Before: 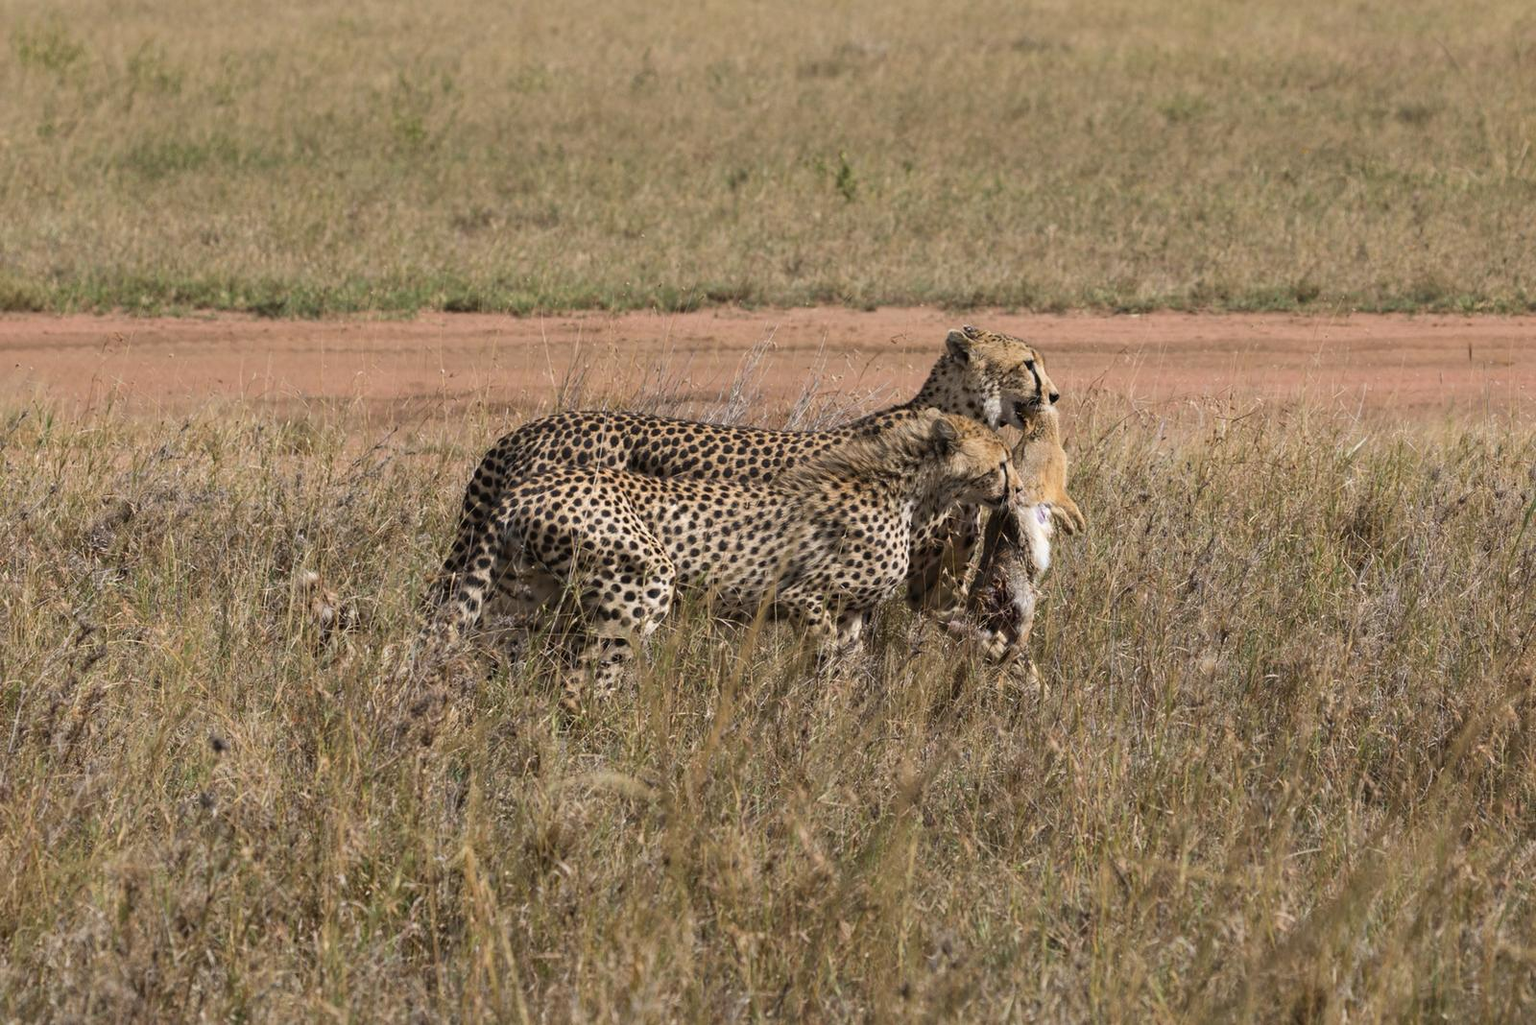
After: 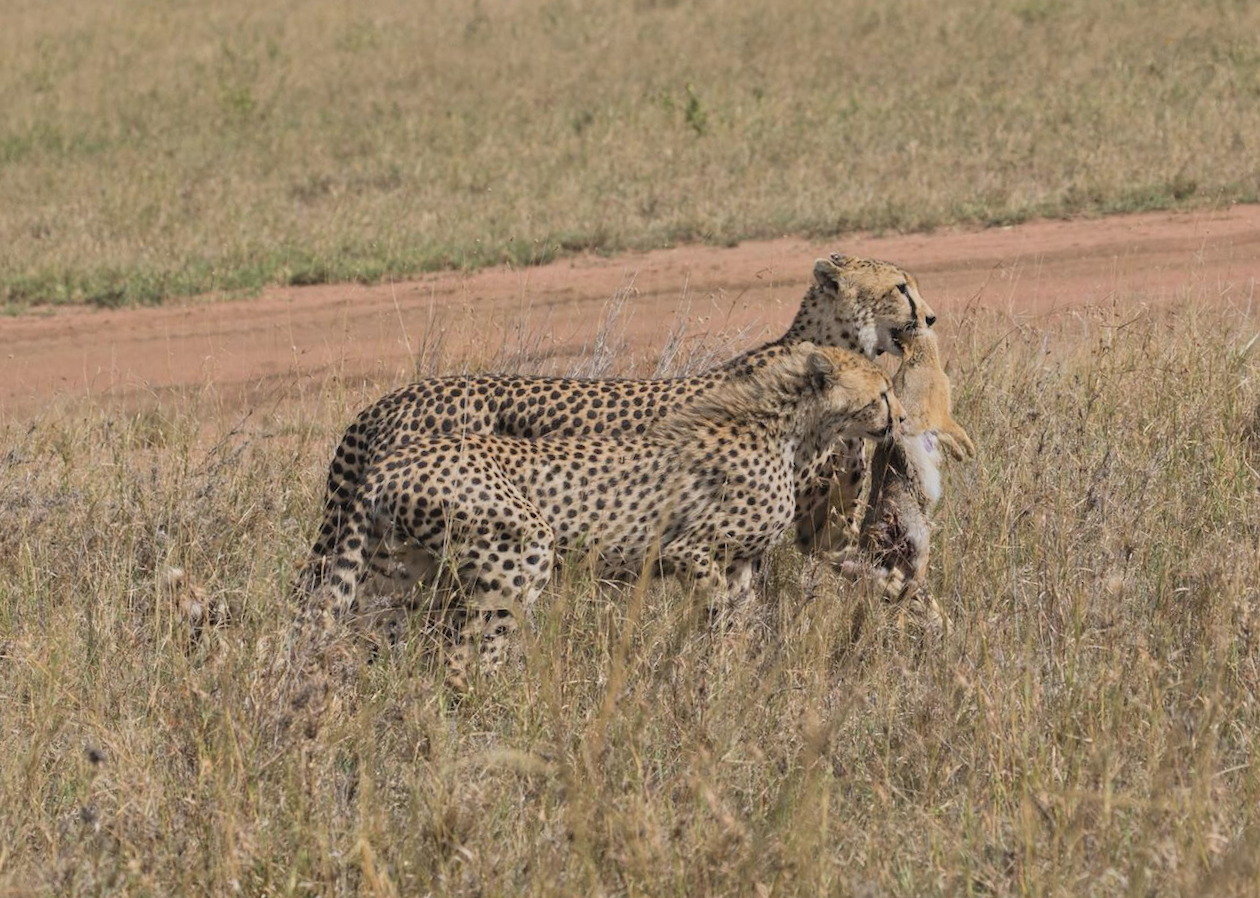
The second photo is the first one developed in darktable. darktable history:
rotate and perspective: rotation -4.98°, automatic cropping off
tone equalizer: -8 EV -0.002 EV, -7 EV 0.005 EV, -6 EV -0.008 EV, -5 EV 0.007 EV, -4 EV -0.042 EV, -3 EV -0.233 EV, -2 EV -0.662 EV, -1 EV -0.983 EV, +0 EV -0.969 EV, smoothing diameter 2%, edges refinement/feathering 20, mask exposure compensation -1.57 EV, filter diffusion 5
crop and rotate: left 11.831%, top 11.346%, right 13.429%, bottom 13.899%
contrast brightness saturation: brightness 0.13
